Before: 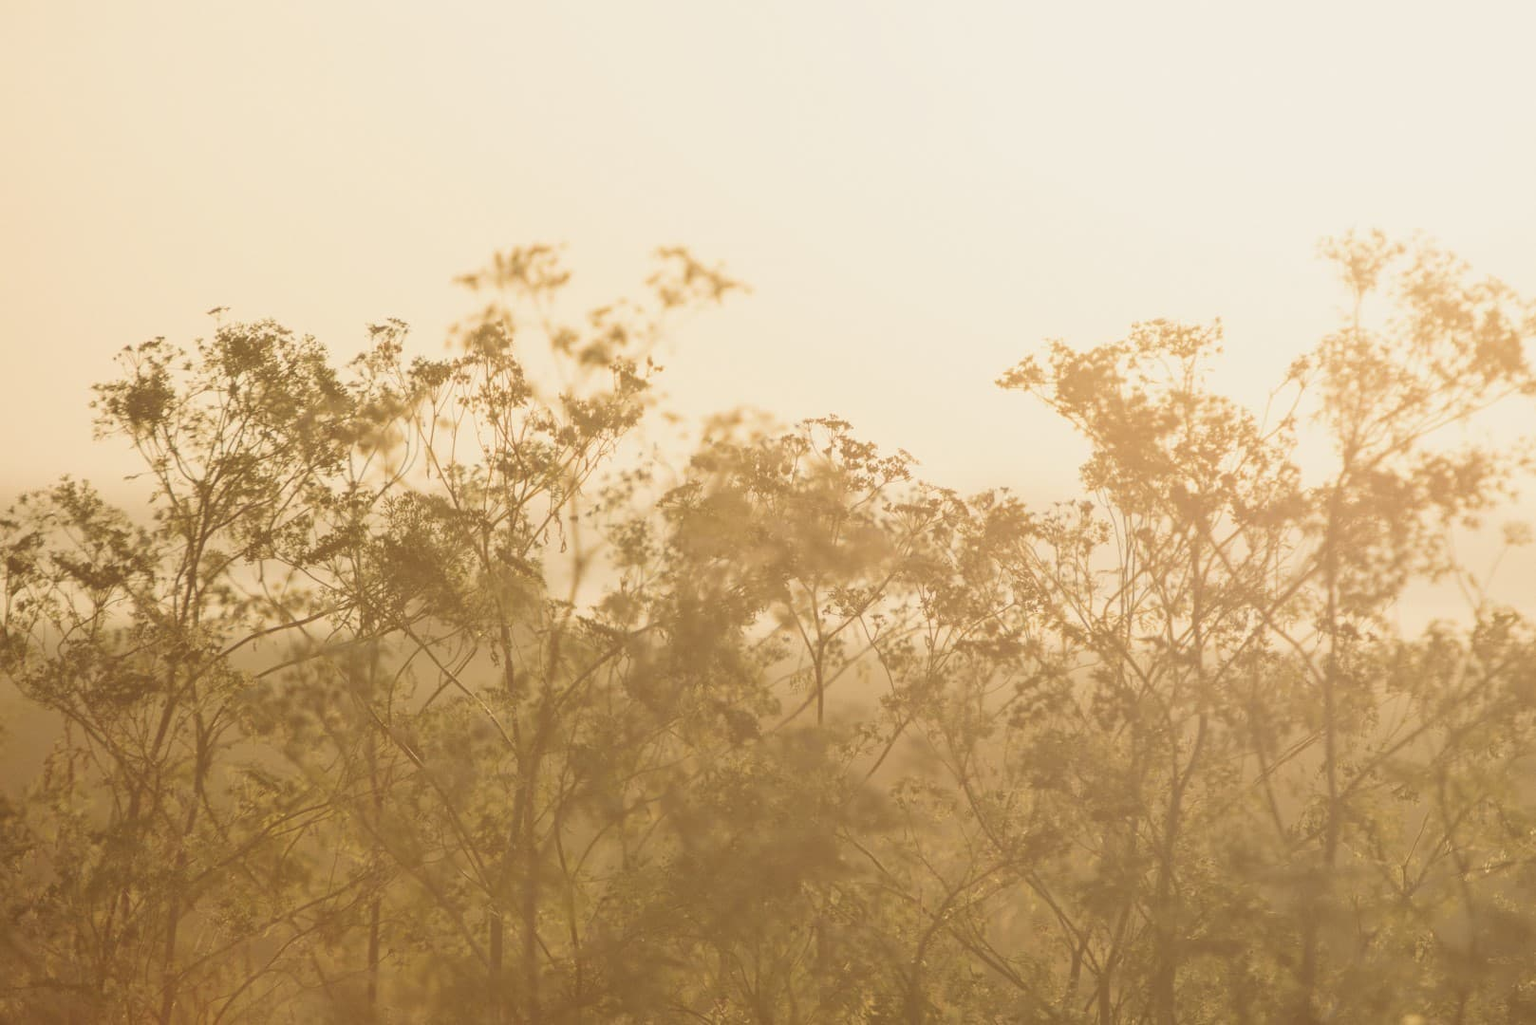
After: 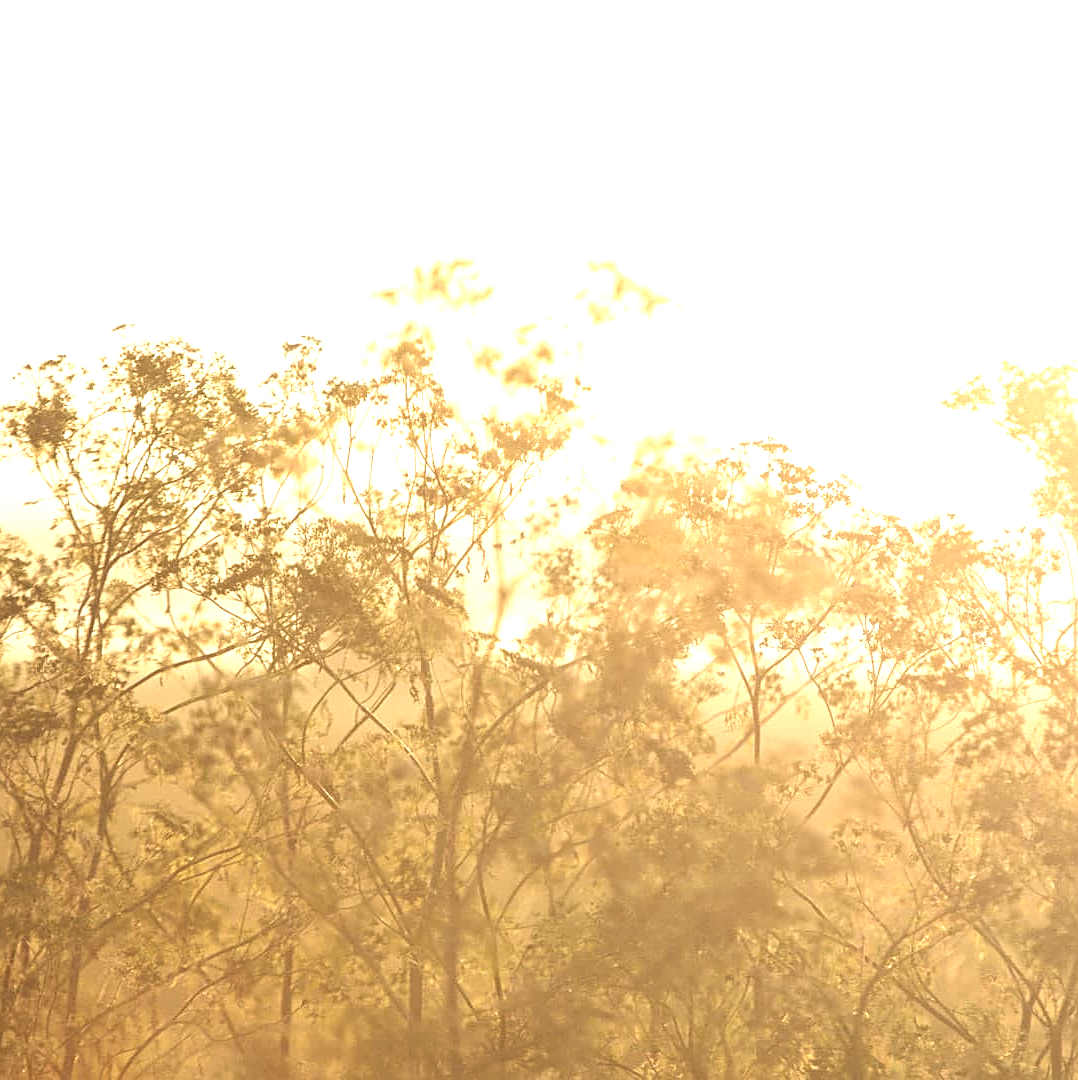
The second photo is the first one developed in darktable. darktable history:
sharpen: on, module defaults
exposure: black level correction 0, exposure 0.5 EV, compensate highlight preservation false
crop and rotate: left 6.617%, right 26.717%
tone equalizer: -8 EV -0.75 EV, -7 EV -0.7 EV, -6 EV -0.6 EV, -5 EV -0.4 EV, -3 EV 0.4 EV, -2 EV 0.6 EV, -1 EV 0.7 EV, +0 EV 0.75 EV, edges refinement/feathering 500, mask exposure compensation -1.57 EV, preserve details no
